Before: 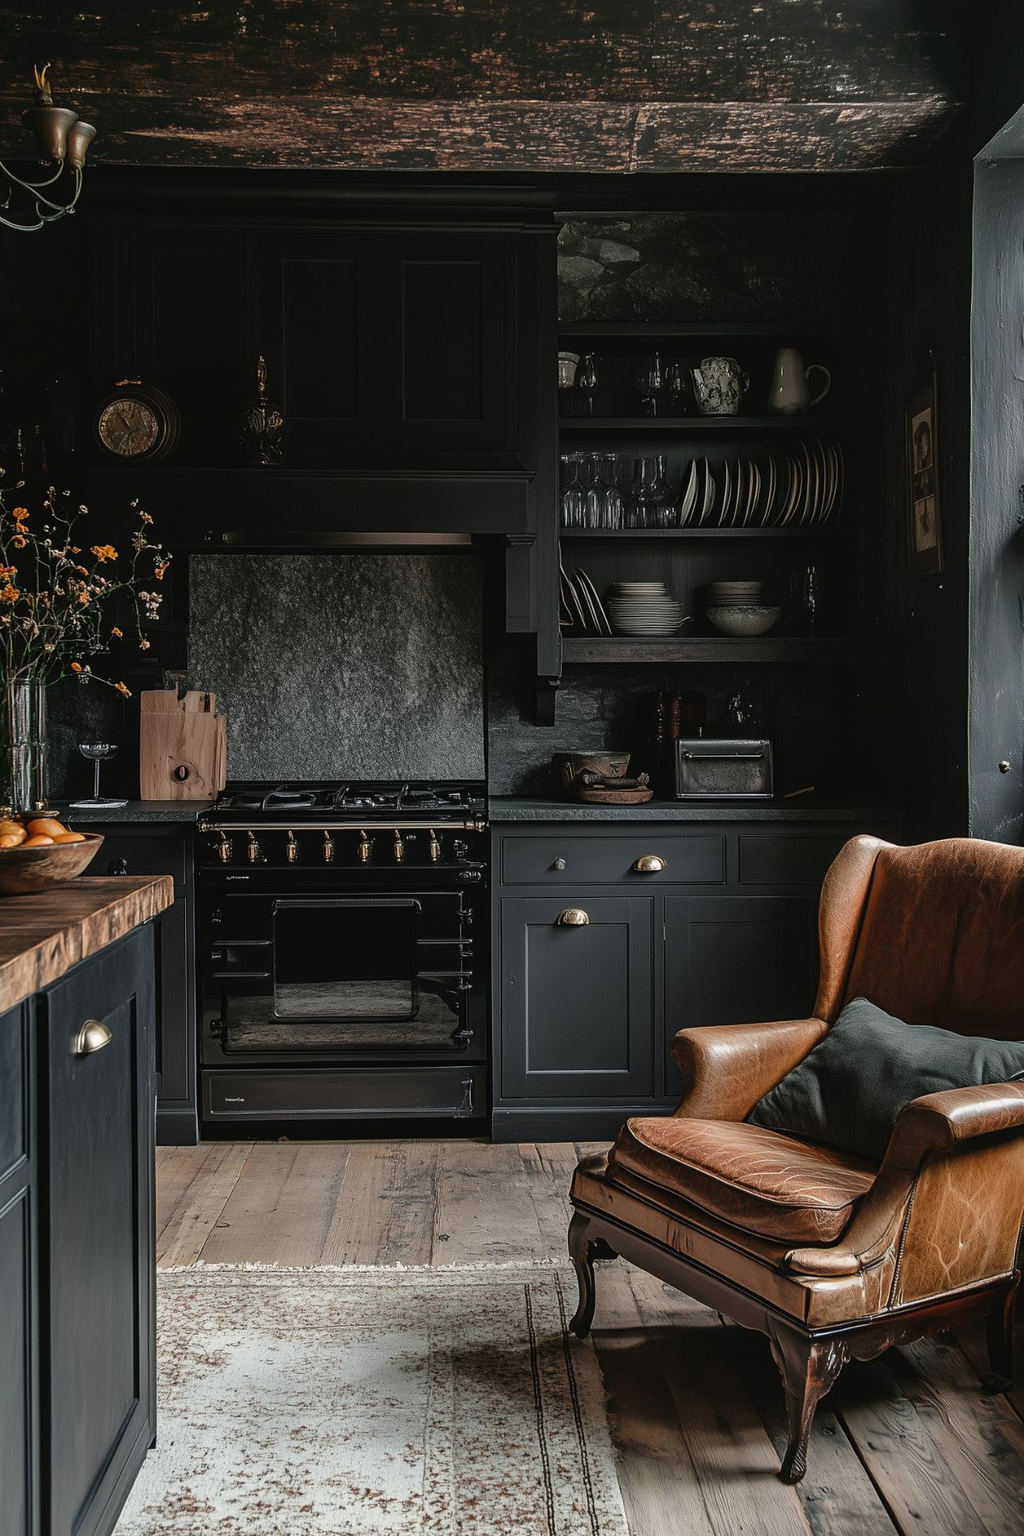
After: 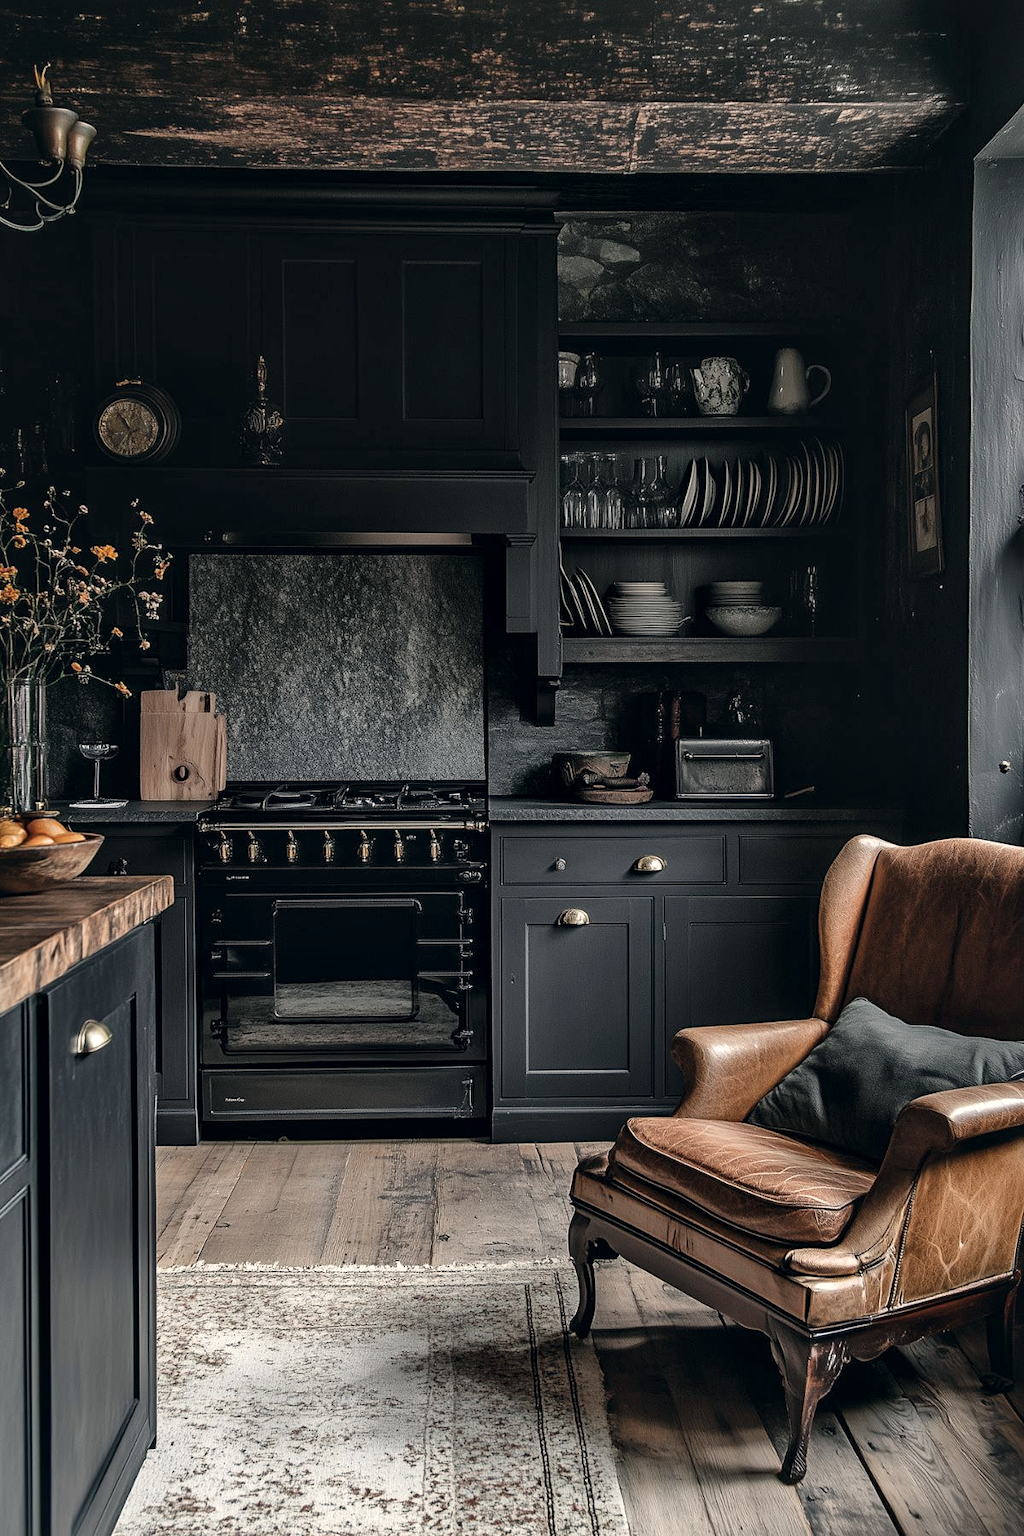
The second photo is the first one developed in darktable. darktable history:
color correction: highlights a* 2.91, highlights b* 5.01, shadows a* -1.88, shadows b* -4.94, saturation 0.803
exposure: exposure 0.202 EV, compensate highlight preservation false
local contrast: mode bilateral grid, contrast 19, coarseness 51, detail 148%, midtone range 0.2
